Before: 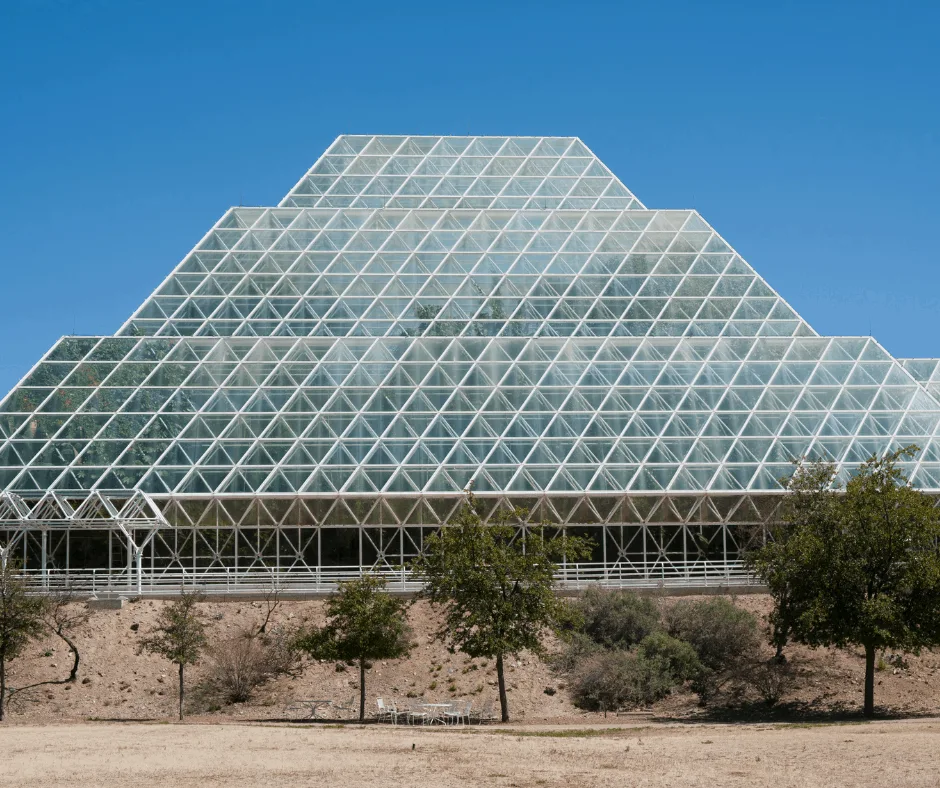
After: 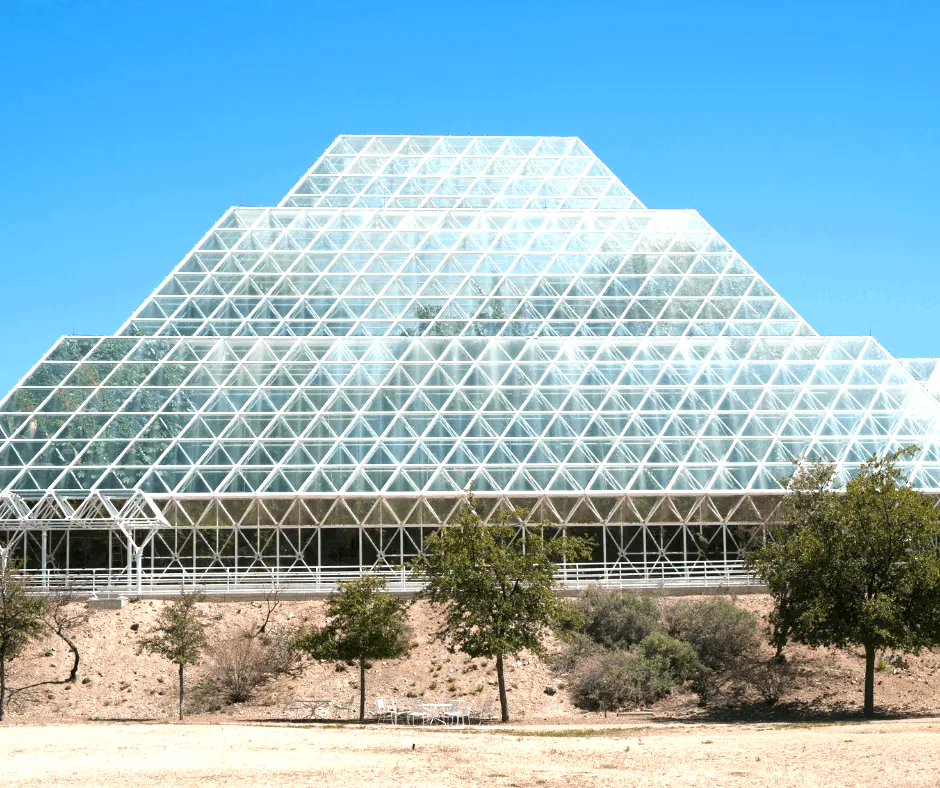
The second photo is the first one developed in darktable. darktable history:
exposure: exposure 1.089 EV, compensate exposure bias true, compensate highlight preservation false
